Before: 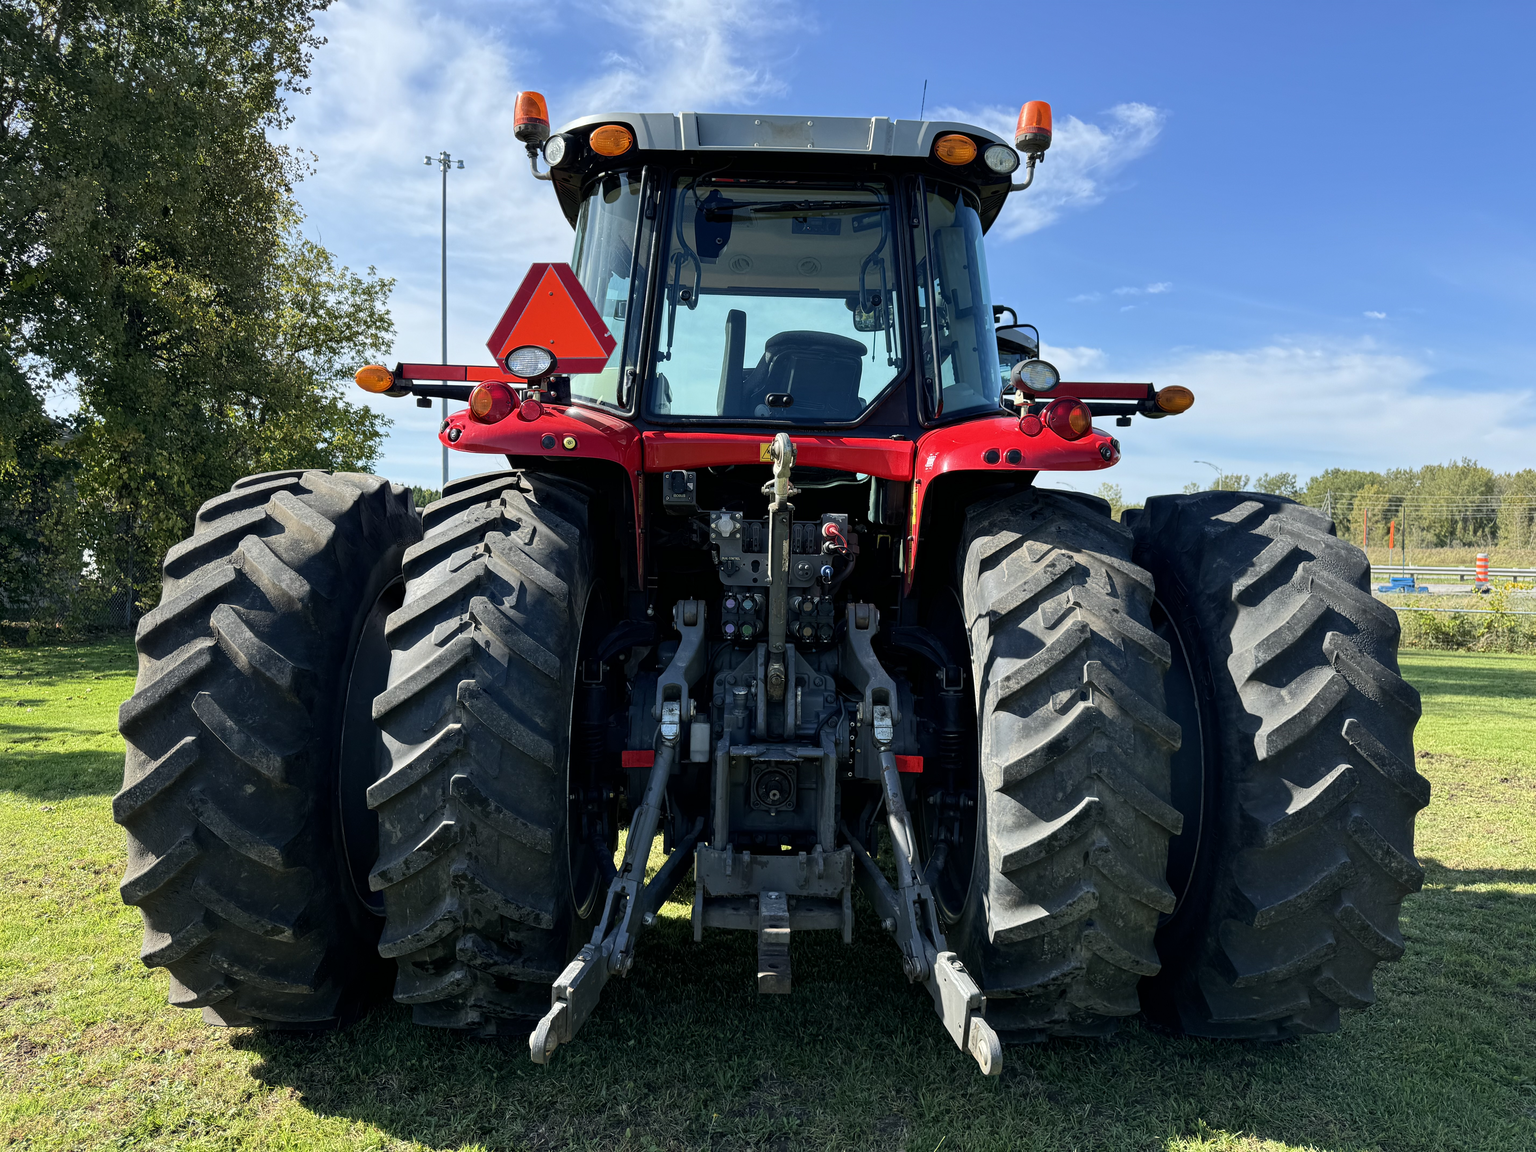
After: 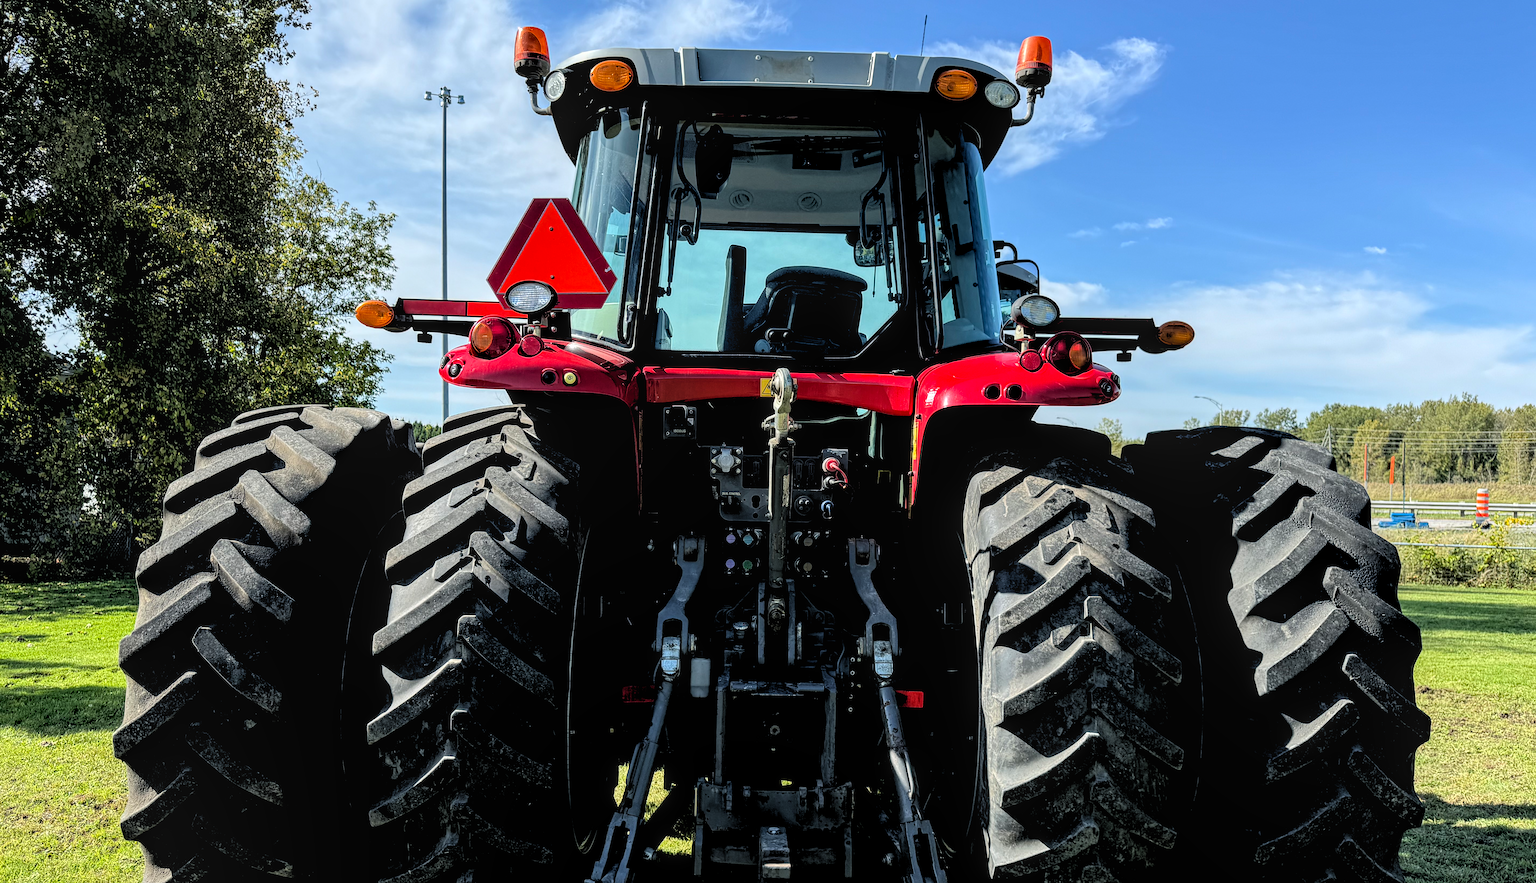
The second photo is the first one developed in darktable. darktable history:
rgb levels: levels [[0.029, 0.461, 0.922], [0, 0.5, 1], [0, 0.5, 1]]
local contrast: on, module defaults
crop: top 5.667%, bottom 17.637%
sharpen: amount 0.2
